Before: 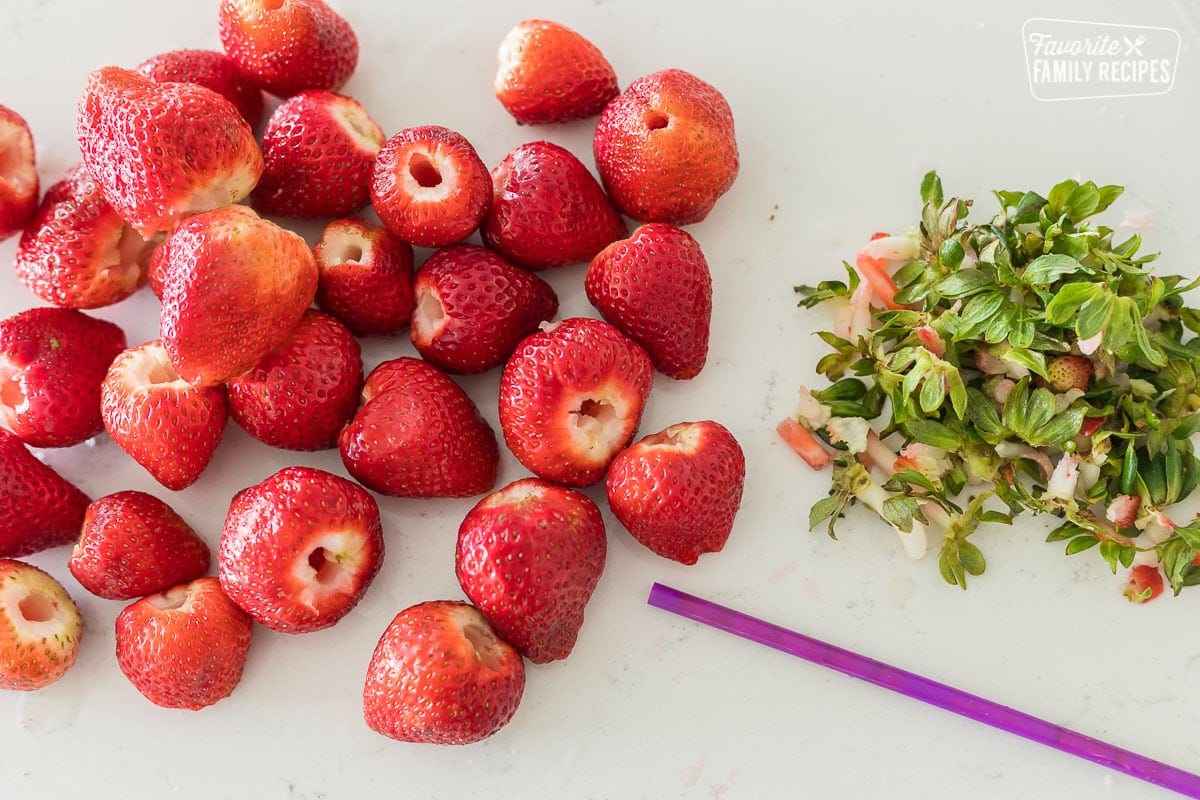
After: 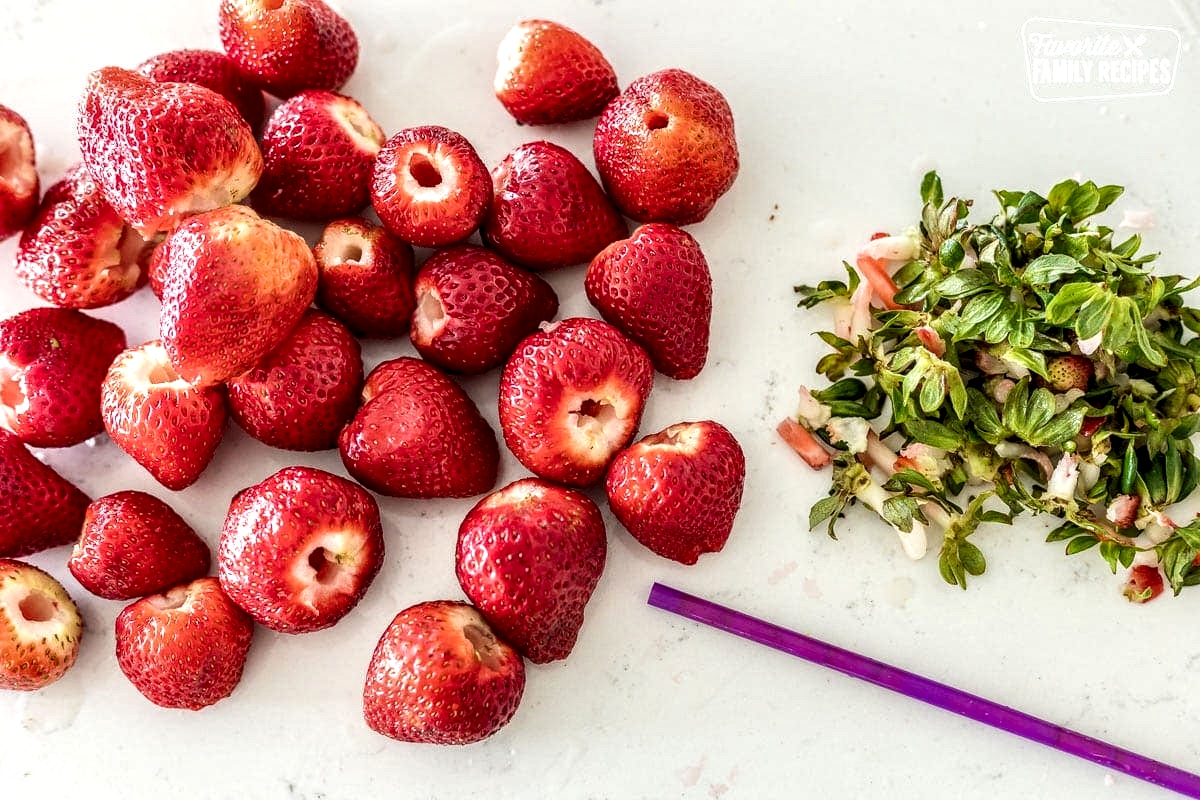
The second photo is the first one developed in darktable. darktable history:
tone equalizer: on, module defaults
exposure: exposure 0.201 EV, compensate exposure bias true, compensate highlight preservation false
color calibration: illuminant same as pipeline (D50), adaptation XYZ, x 0.346, y 0.358, temperature 5021.02 K
local contrast: highlights 17%, detail 185%
